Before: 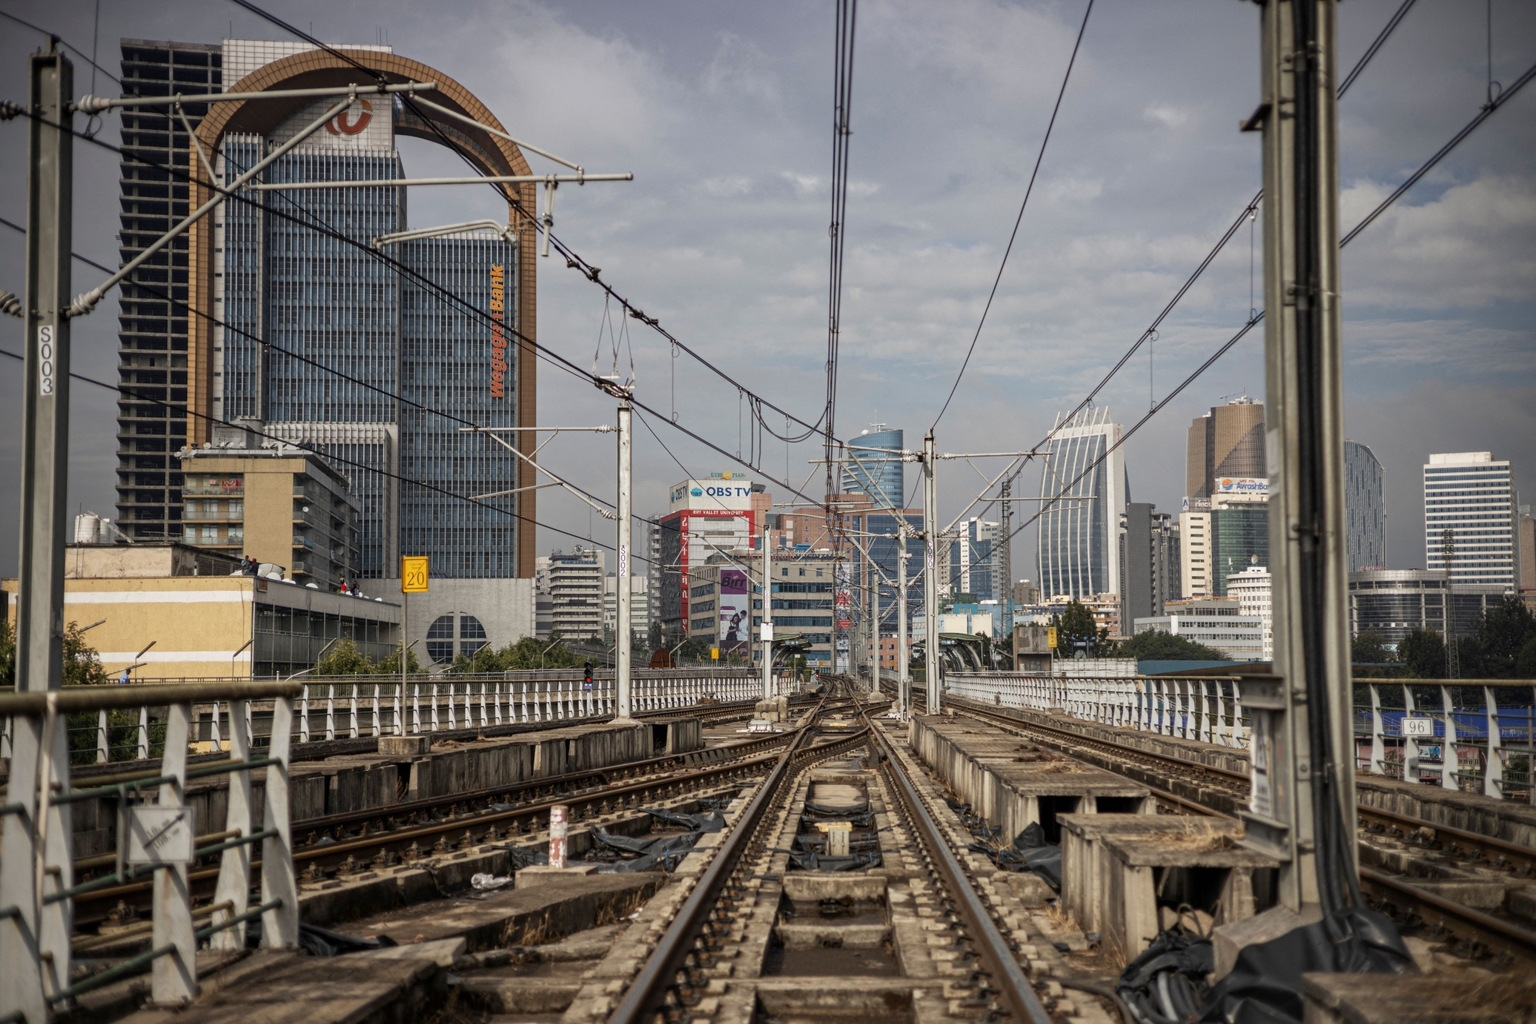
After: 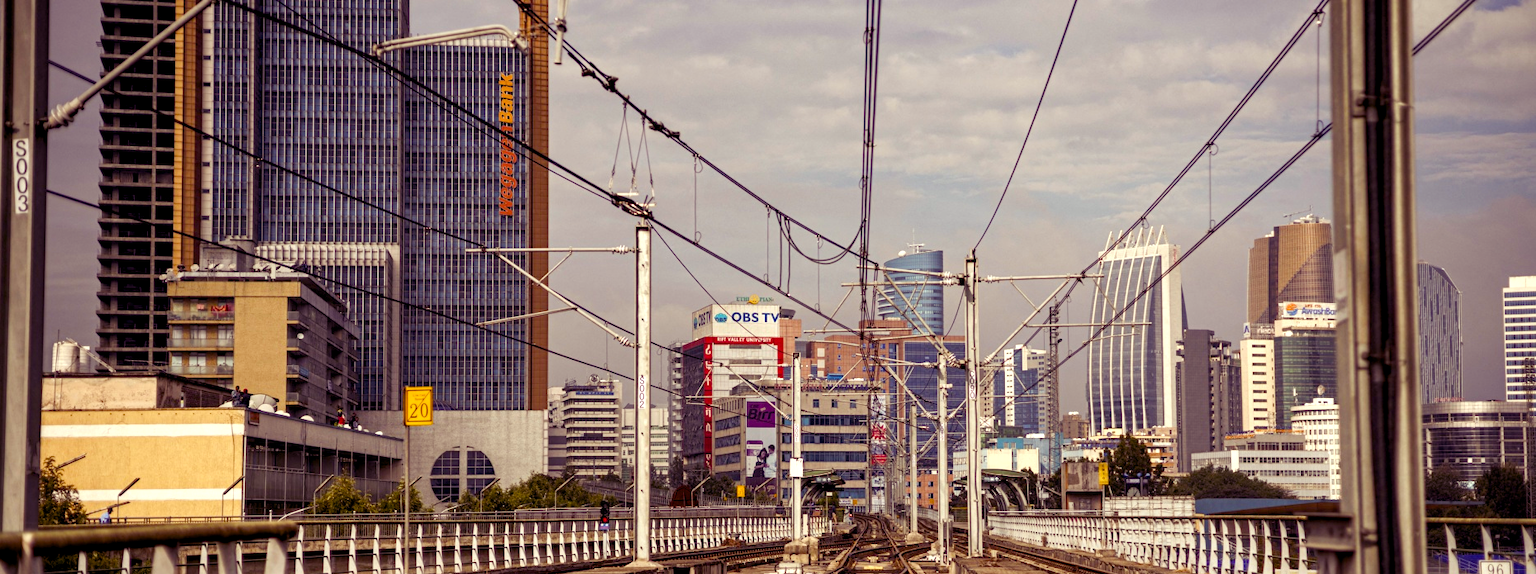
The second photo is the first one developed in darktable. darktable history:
crop: left 1.744%, top 19.225%, right 5.069%, bottom 28.357%
color balance rgb: shadows lift › luminance -21.66%, shadows lift › chroma 8.98%, shadows lift › hue 283.37°, power › chroma 1.55%, power › hue 25.59°, highlights gain › luminance 6.08%, highlights gain › chroma 2.55%, highlights gain › hue 90°, global offset › luminance -0.87%, perceptual saturation grading › global saturation 27.49%, perceptual saturation grading › highlights -28.39%, perceptual saturation grading › mid-tones 15.22%, perceptual saturation grading › shadows 33.98%, perceptual brilliance grading › highlights 10%, perceptual brilliance grading › mid-tones 5%
white balance: emerald 1
